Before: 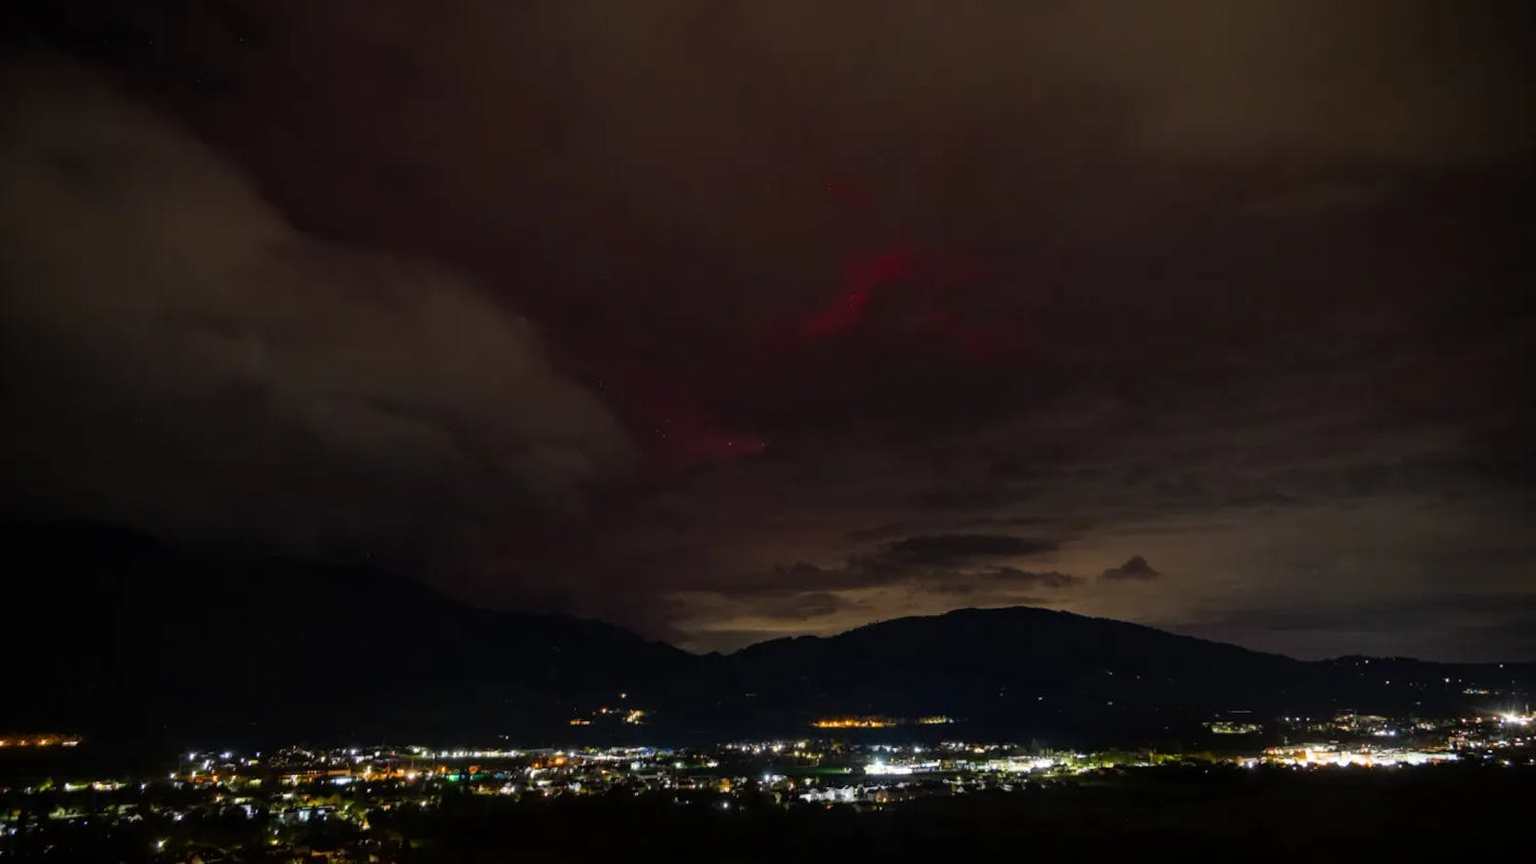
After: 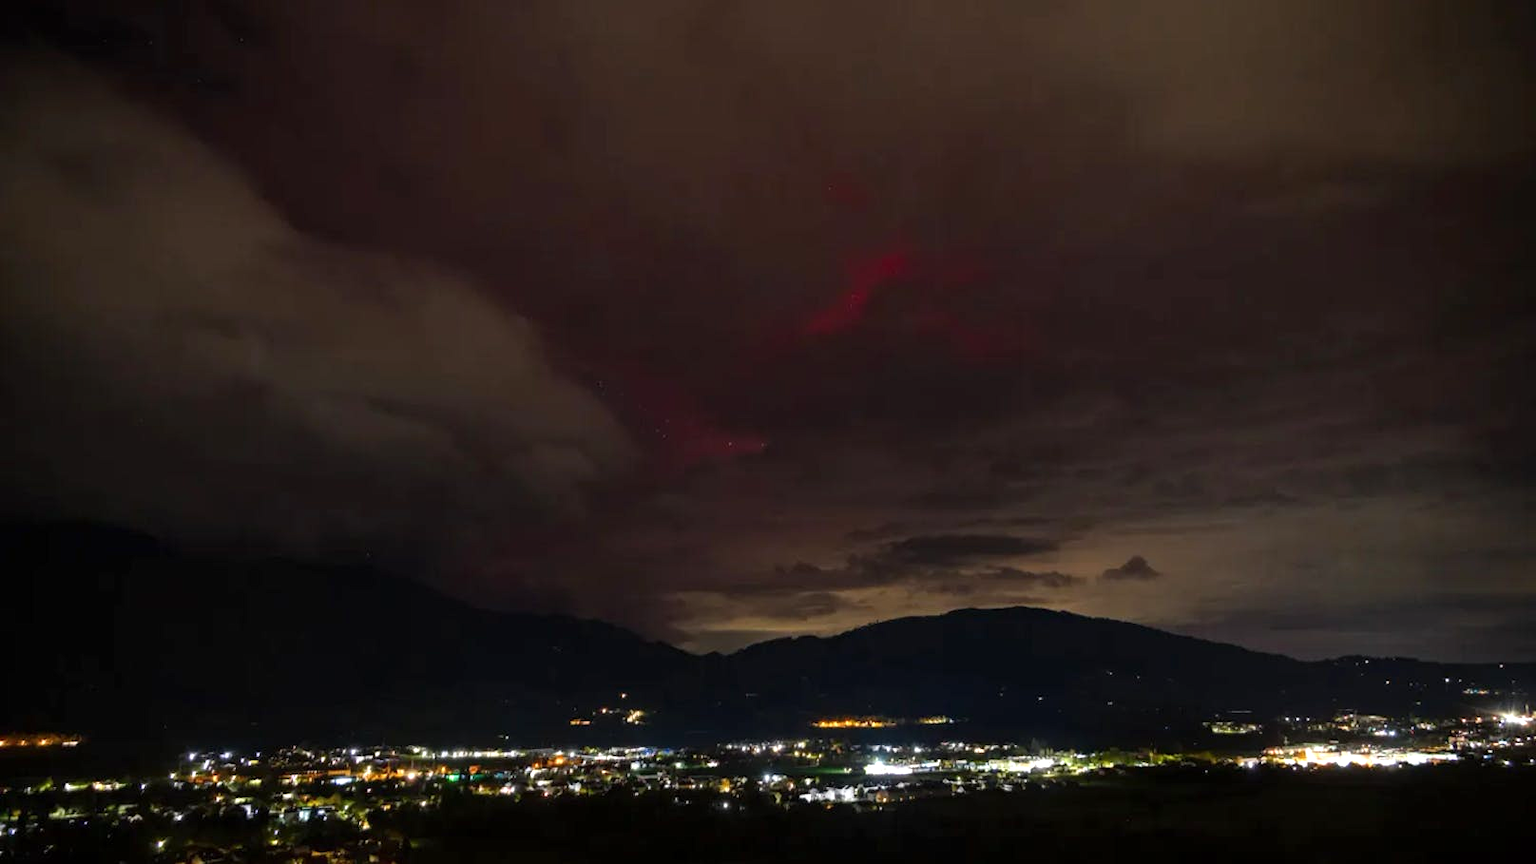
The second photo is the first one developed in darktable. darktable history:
exposure: exposure 0.568 EV, compensate highlight preservation false
